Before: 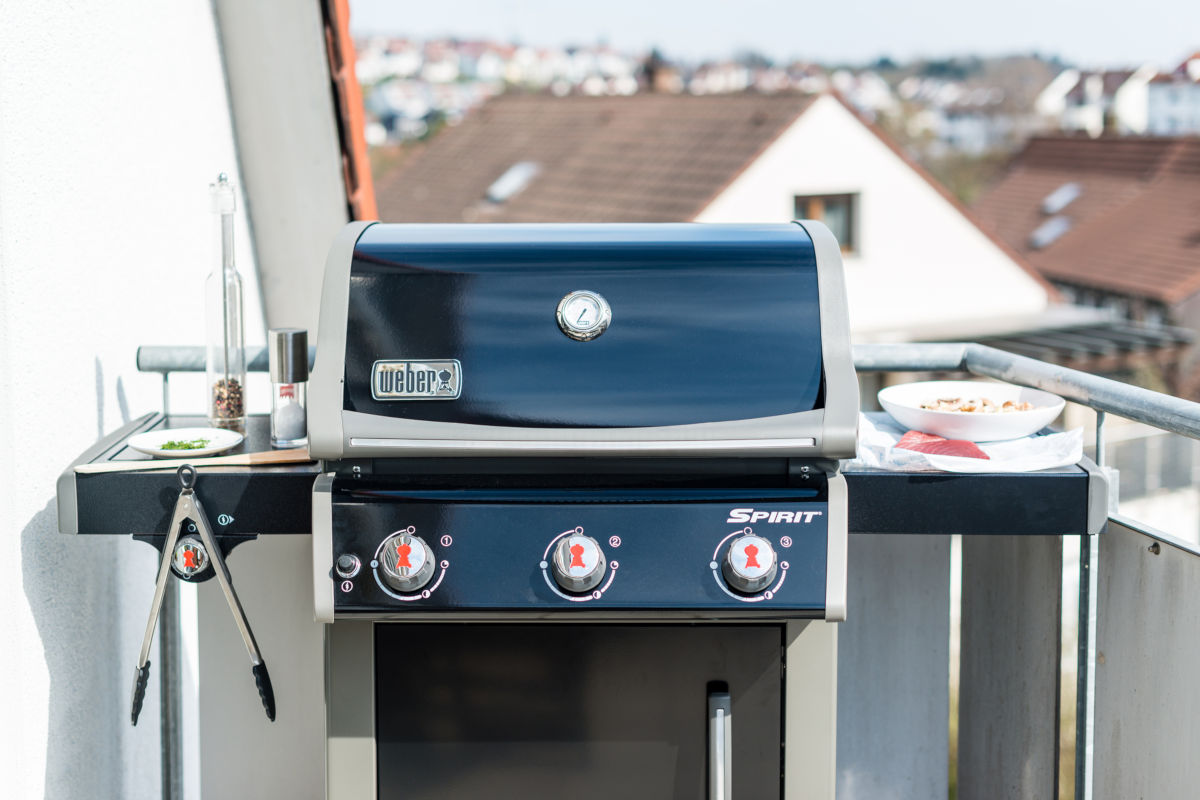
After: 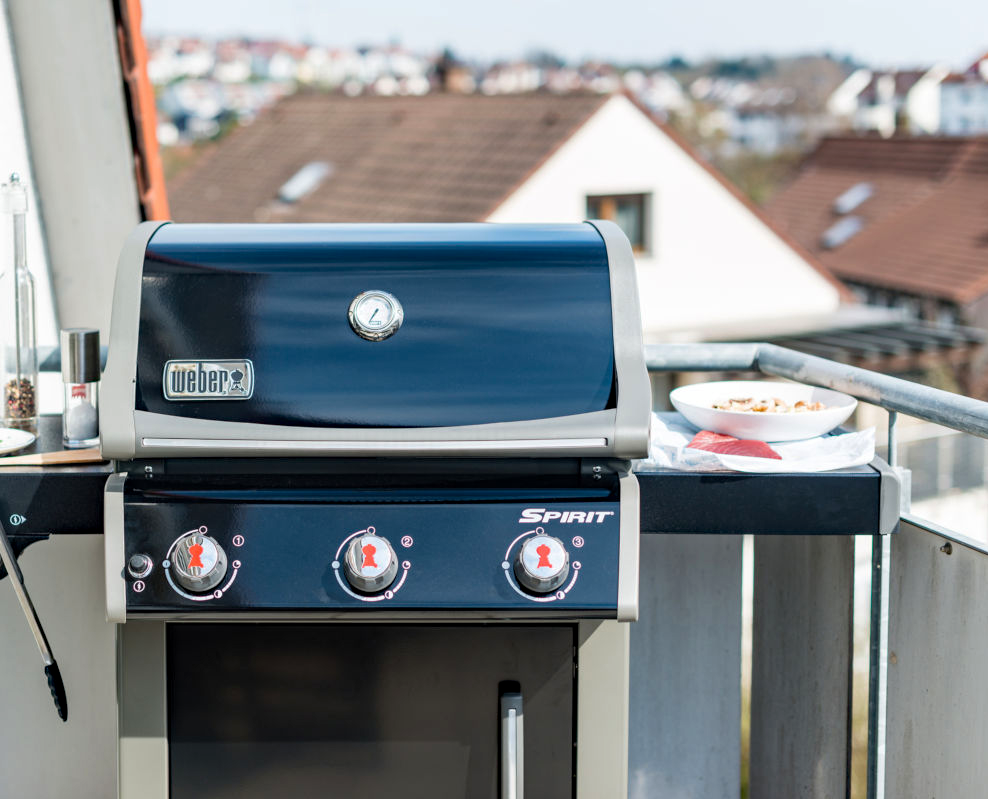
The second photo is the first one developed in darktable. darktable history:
crop: left 17.333%, bottom 0.037%
haze removal: compatibility mode true, adaptive false
